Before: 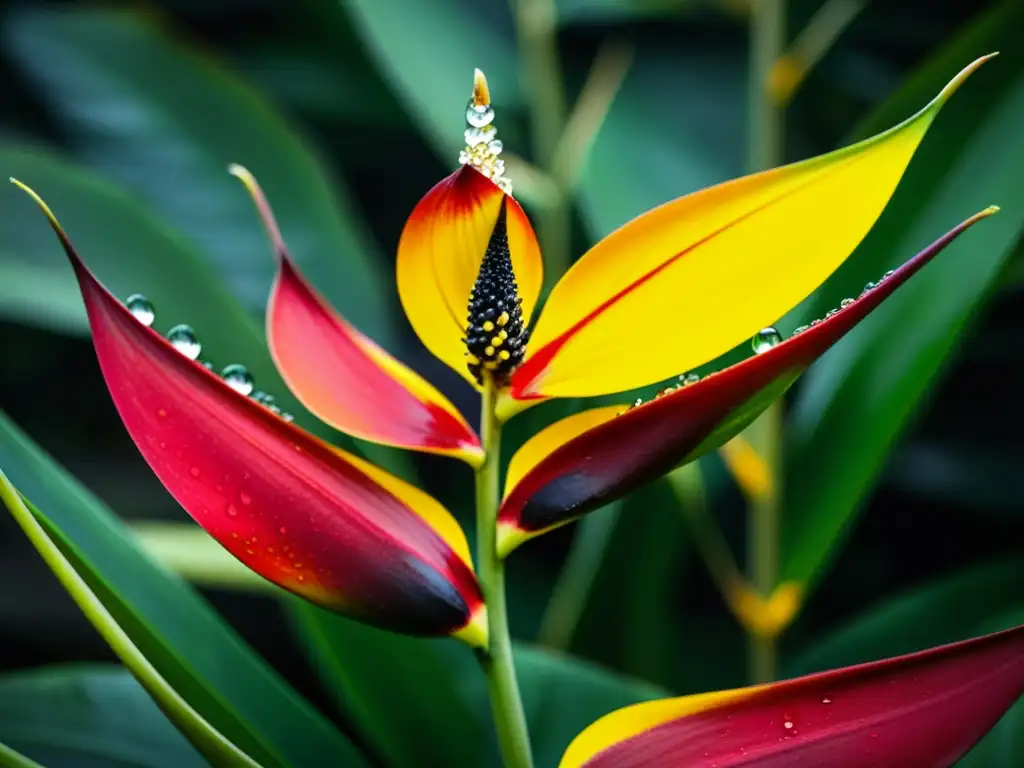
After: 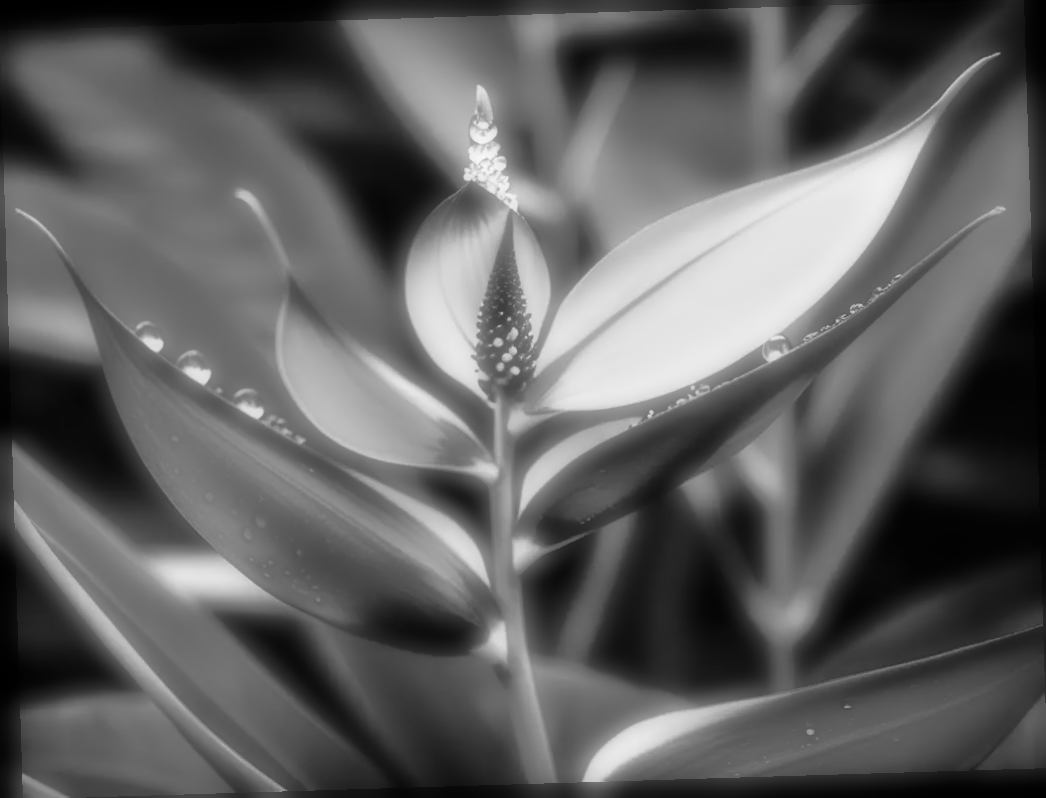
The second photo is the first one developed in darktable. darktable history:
soften: on, module defaults
monochrome: a 2.21, b -1.33, size 2.2
rotate and perspective: rotation -1.75°, automatic cropping off
tone equalizer: -8 EV -0.528 EV, -7 EV -0.319 EV, -6 EV -0.083 EV, -5 EV 0.413 EV, -4 EV 0.985 EV, -3 EV 0.791 EV, -2 EV -0.01 EV, -1 EV 0.14 EV, +0 EV -0.012 EV, smoothing 1
